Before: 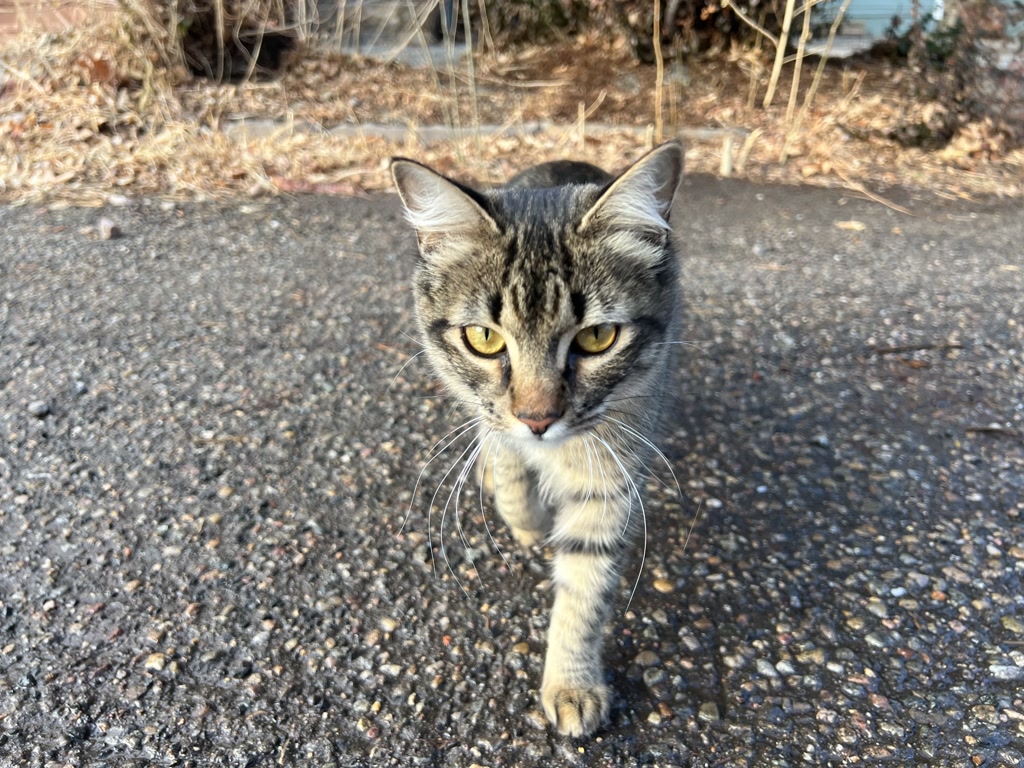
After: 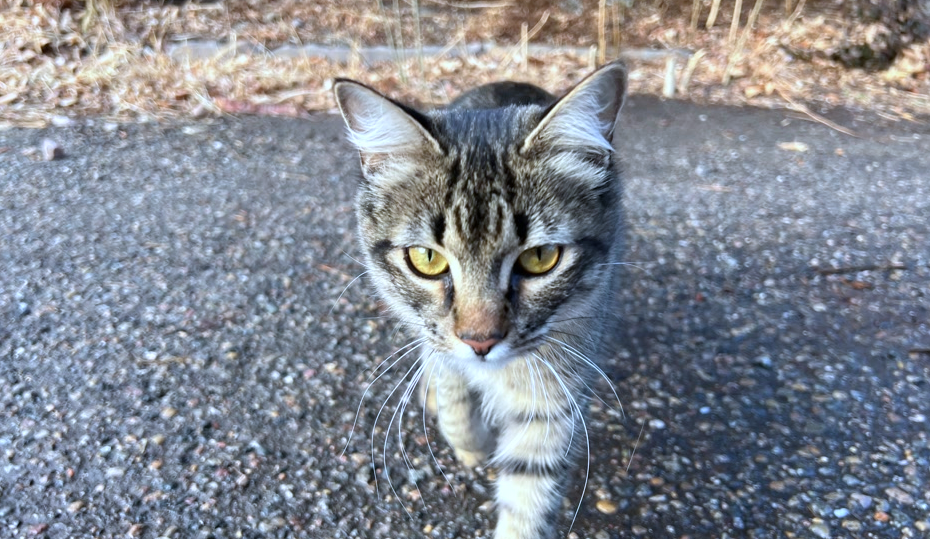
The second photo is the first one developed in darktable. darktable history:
crop: left 5.596%, top 10.314%, right 3.534%, bottom 19.395%
white balance: red 0.948, green 1.02, blue 1.176
